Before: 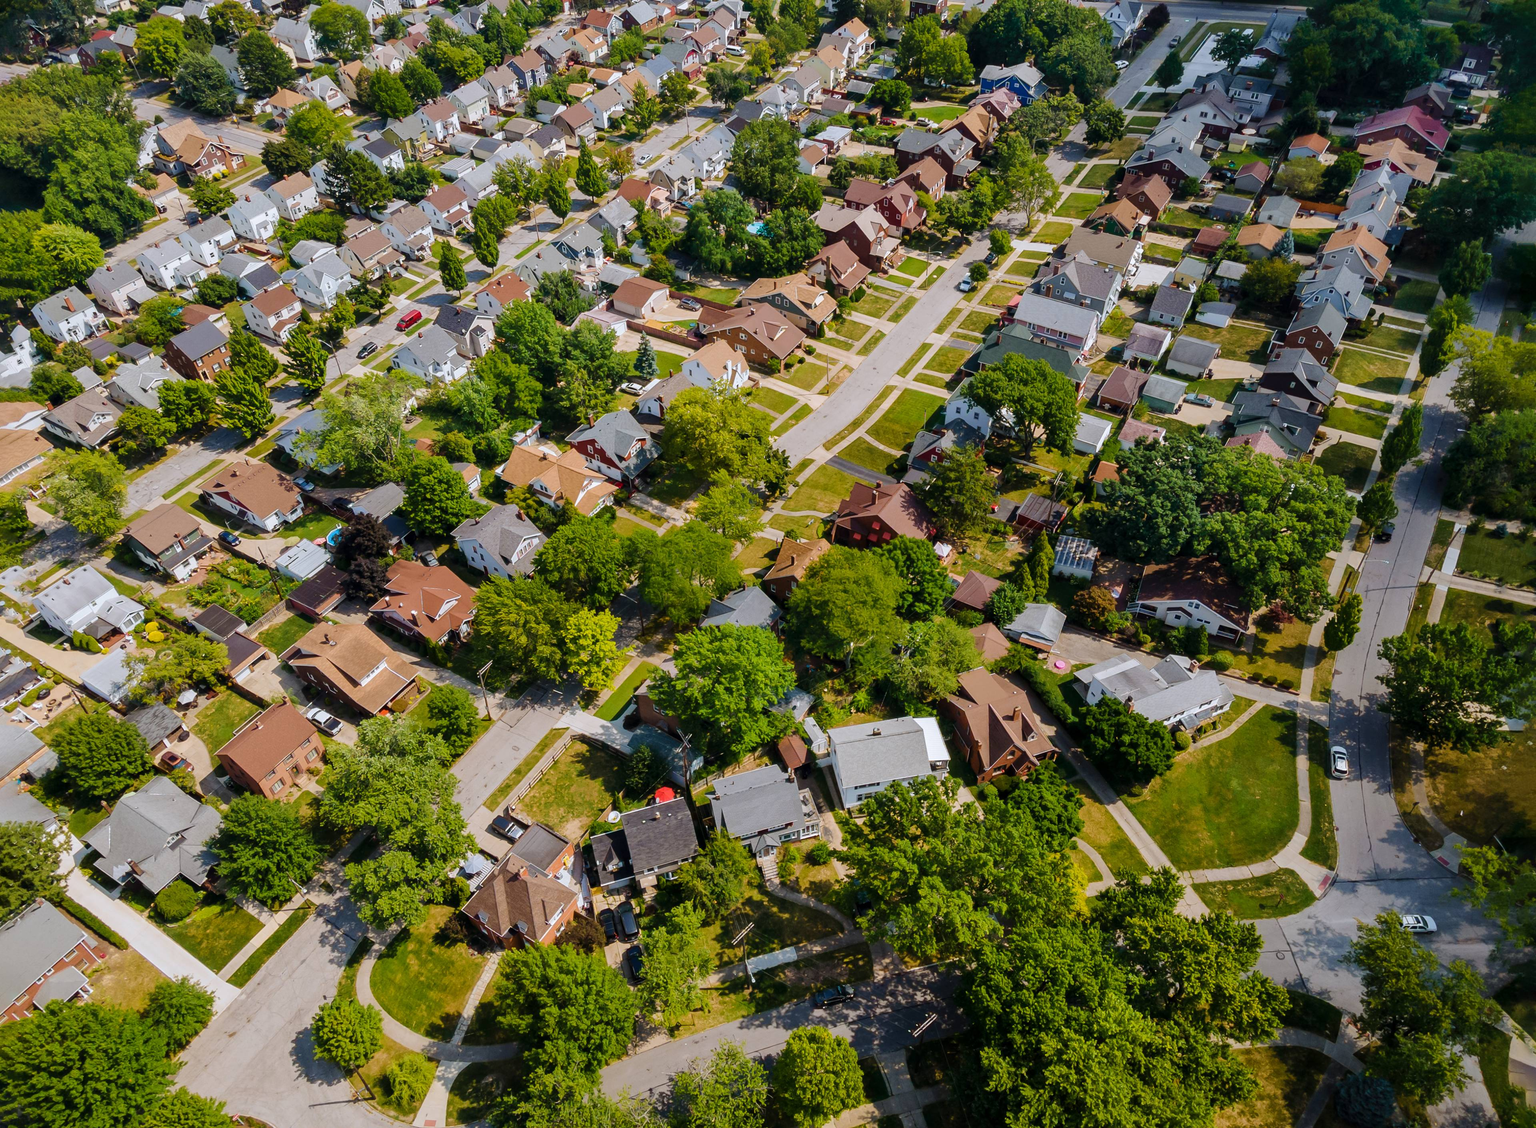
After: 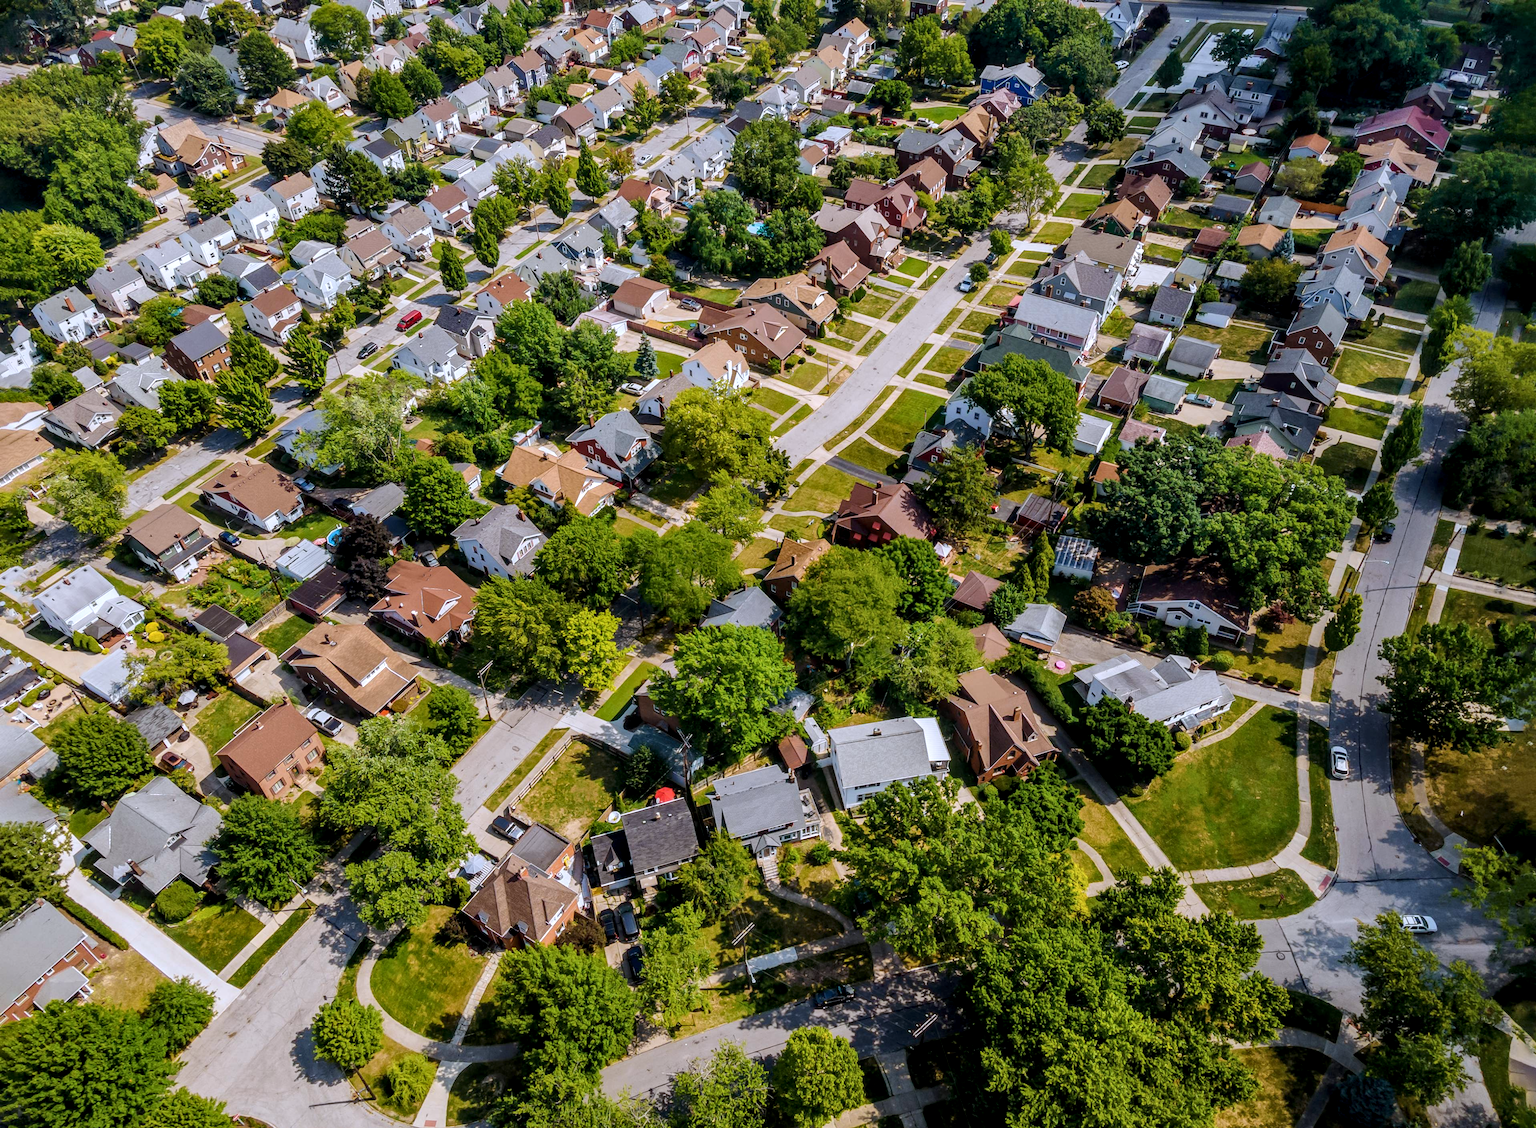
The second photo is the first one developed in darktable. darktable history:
white balance: red 0.984, blue 1.059
local contrast: highlights 61%, detail 143%, midtone range 0.428
